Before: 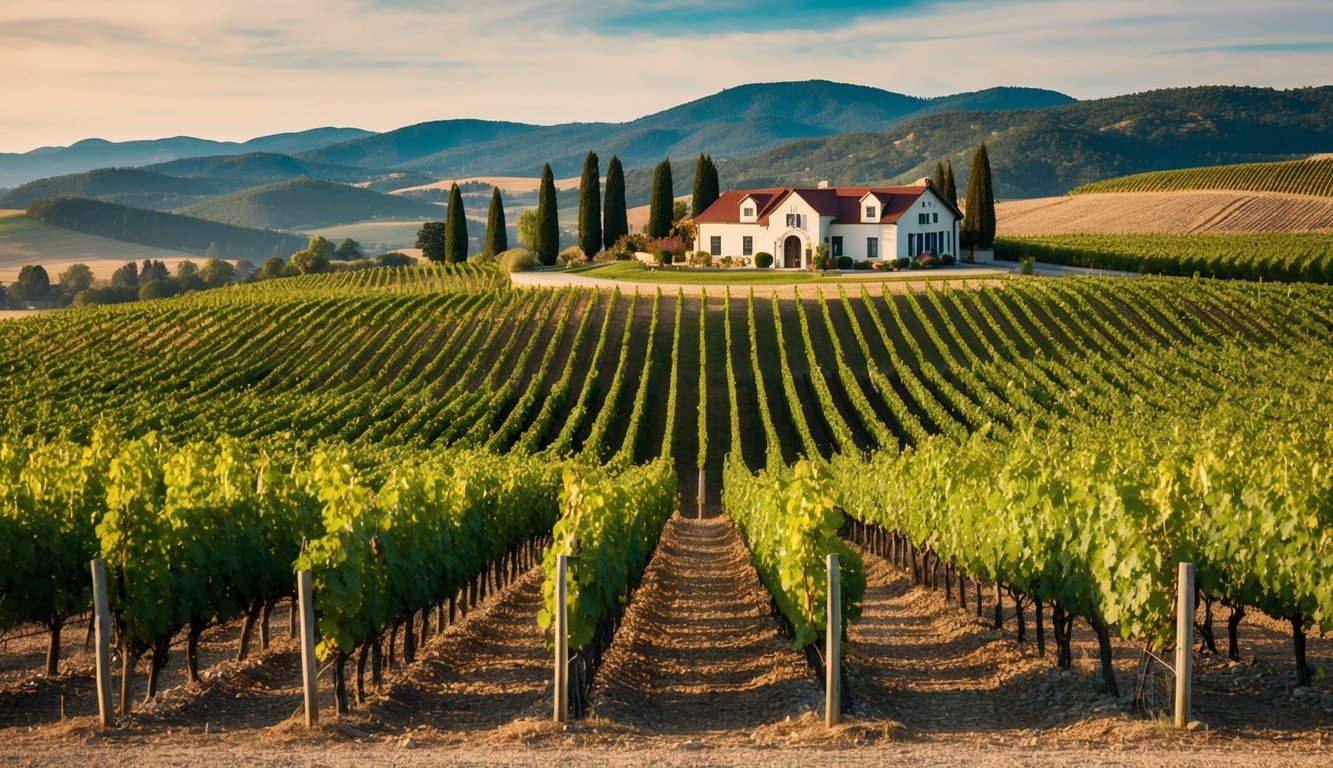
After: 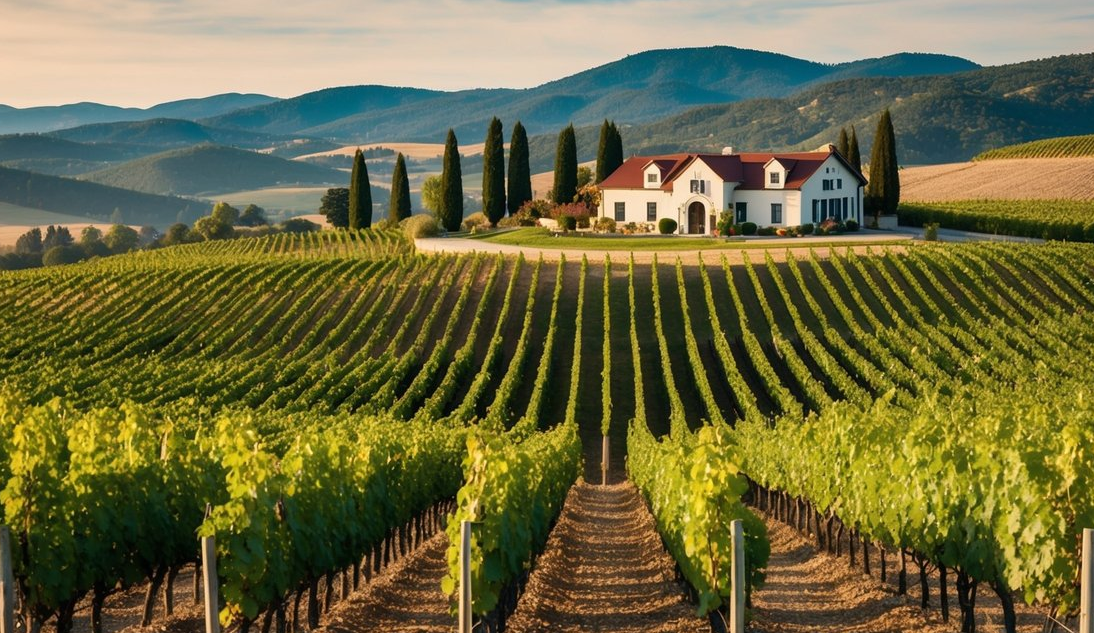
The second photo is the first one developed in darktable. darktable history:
crop and rotate: left 7.319%, top 4.541%, right 10.58%, bottom 12.972%
